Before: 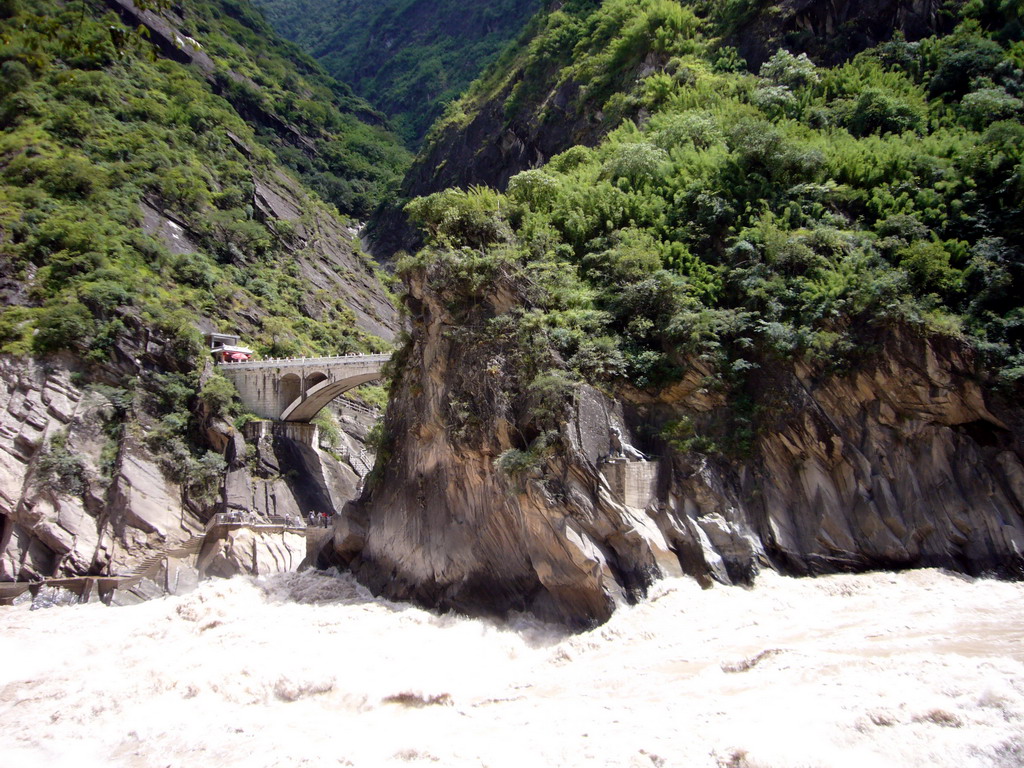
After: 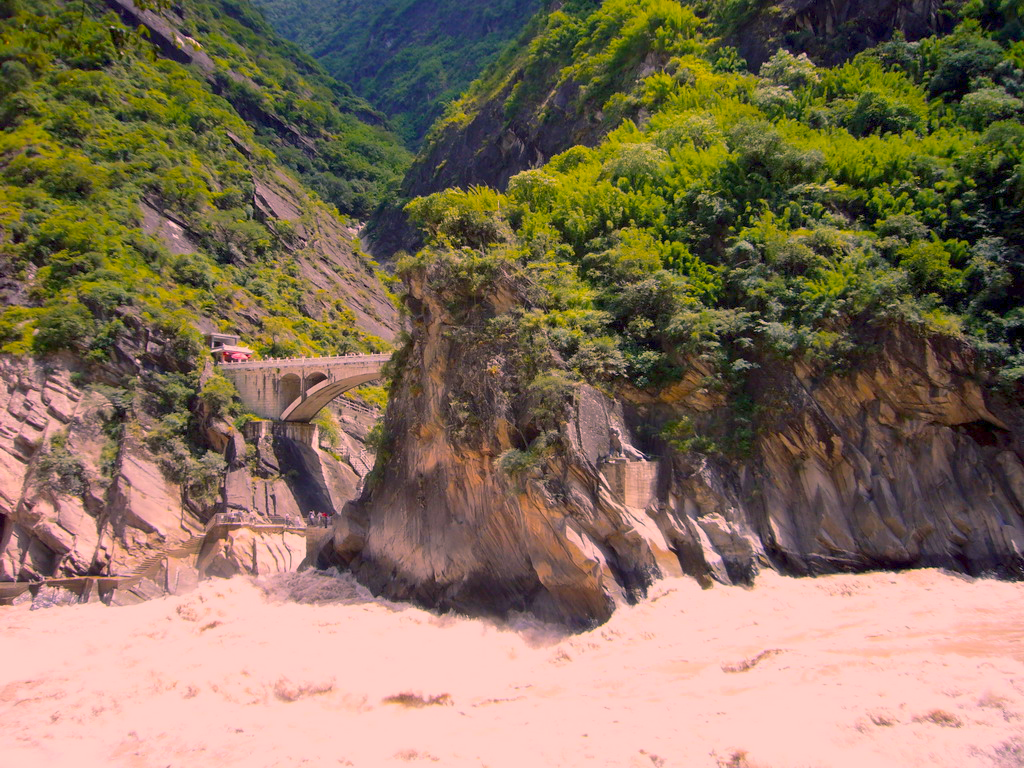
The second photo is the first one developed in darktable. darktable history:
color balance rgb: power › hue 212°, highlights gain › chroma 4.454%, highlights gain › hue 32.63°, perceptual saturation grading › global saturation 60.248%, perceptual saturation grading › highlights 19.408%, perceptual saturation grading › shadows -49.788%, perceptual brilliance grading › highlights 10.388%, perceptual brilliance grading › mid-tones 4.838%, contrast -29.468%
